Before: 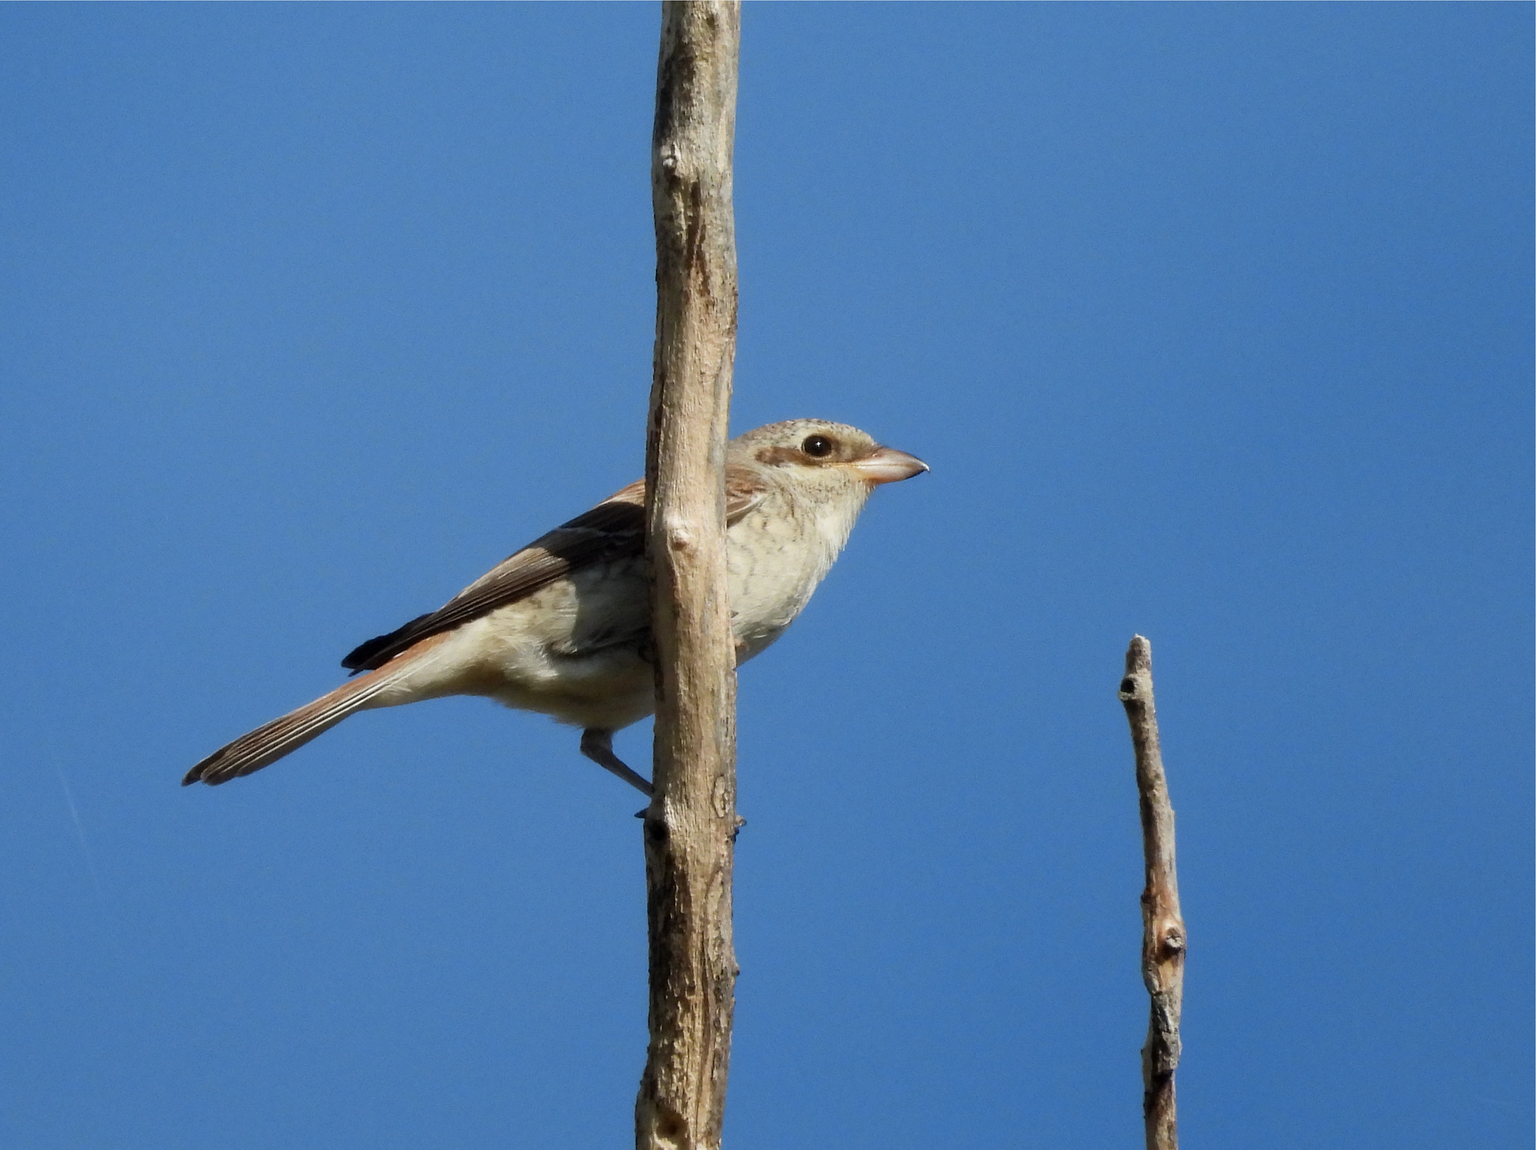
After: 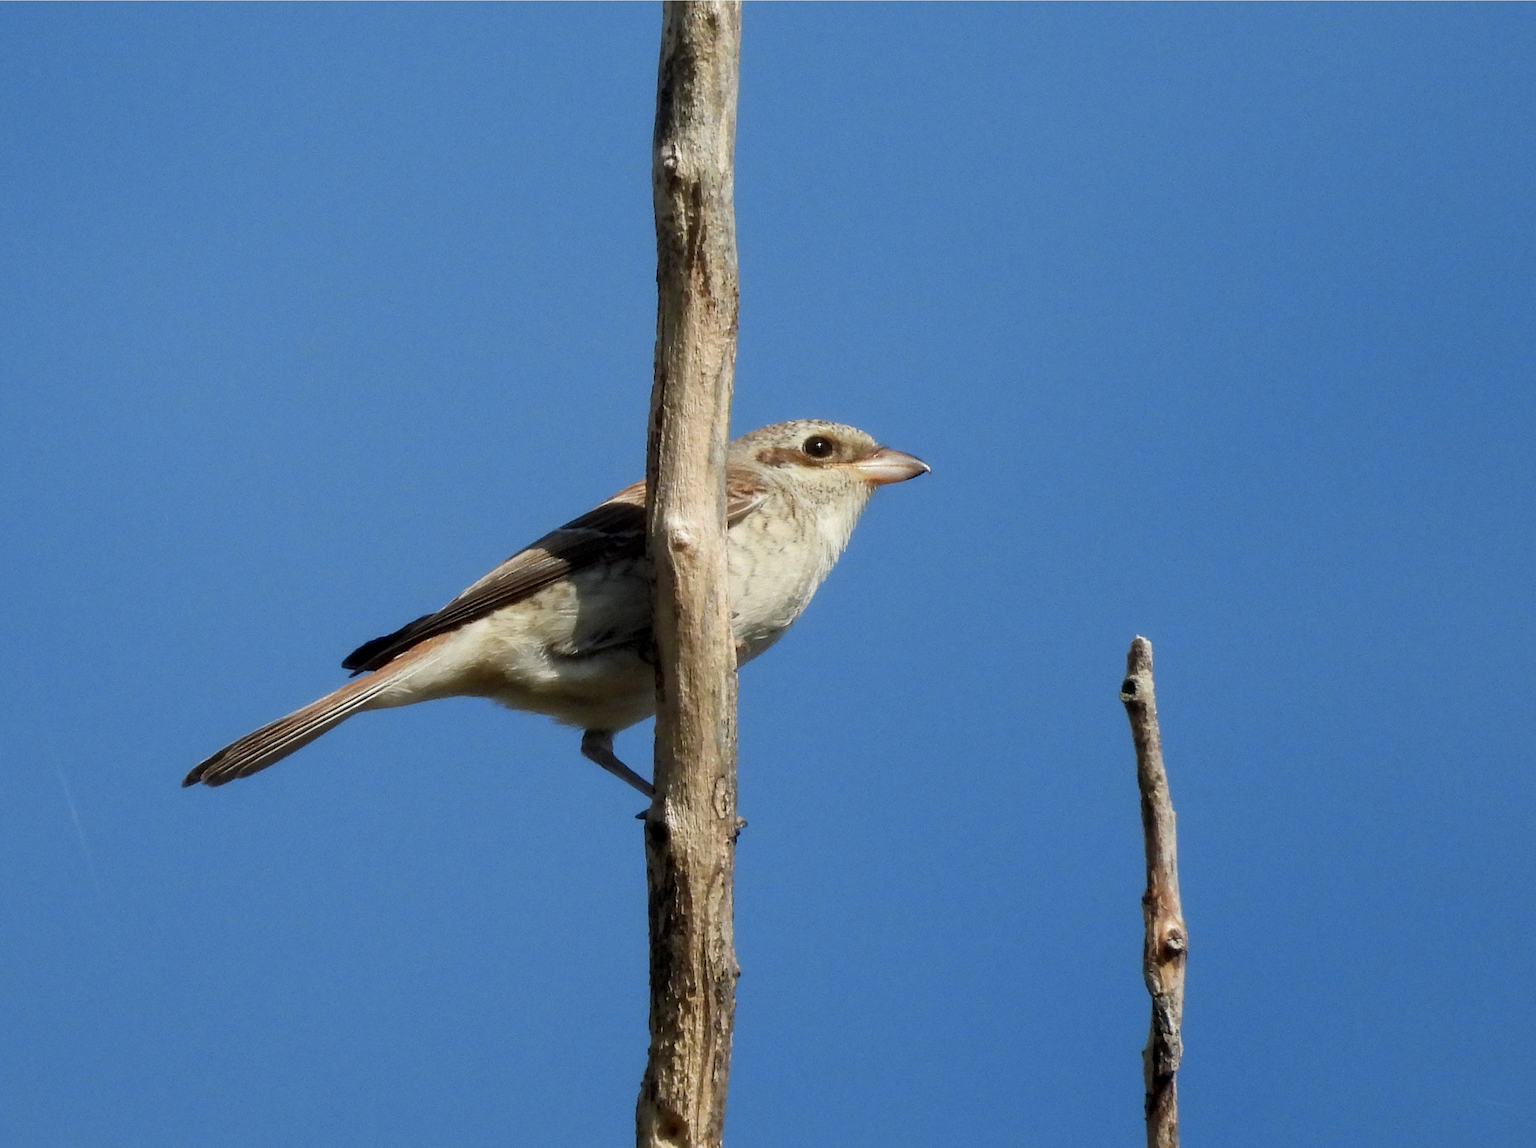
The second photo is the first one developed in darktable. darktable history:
crop: top 0.05%, bottom 0.098%
local contrast: highlights 100%, shadows 100%, detail 120%, midtone range 0.2
